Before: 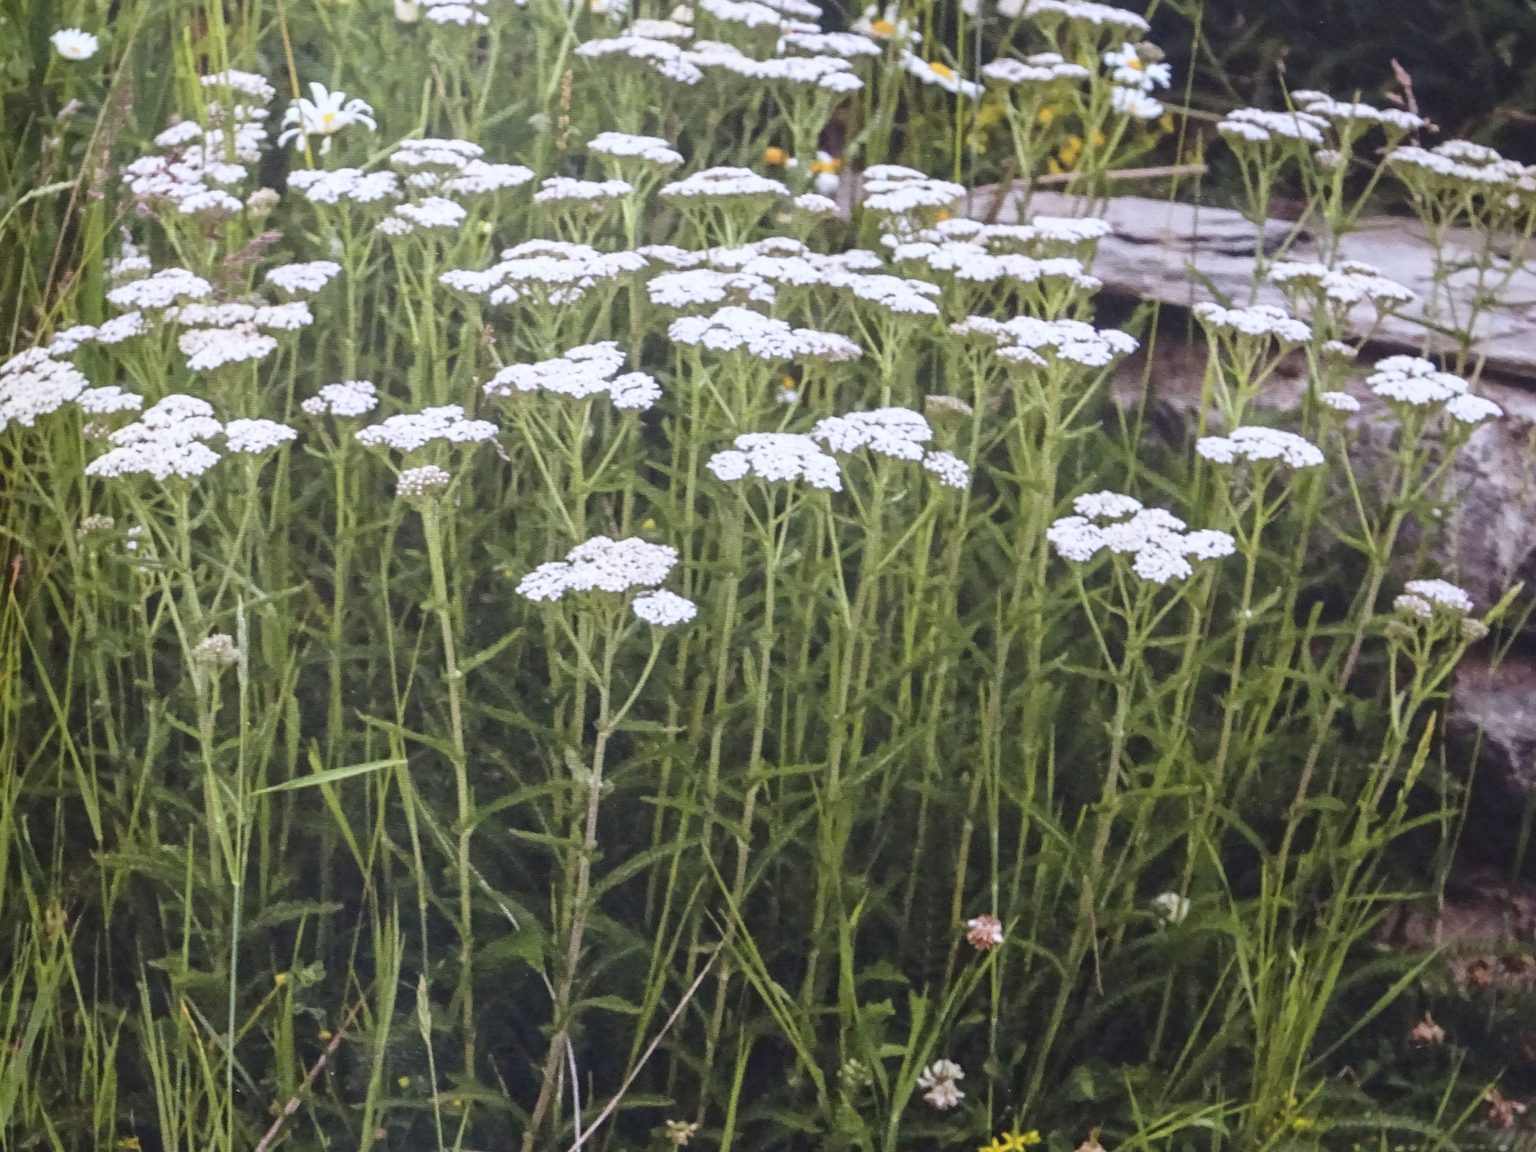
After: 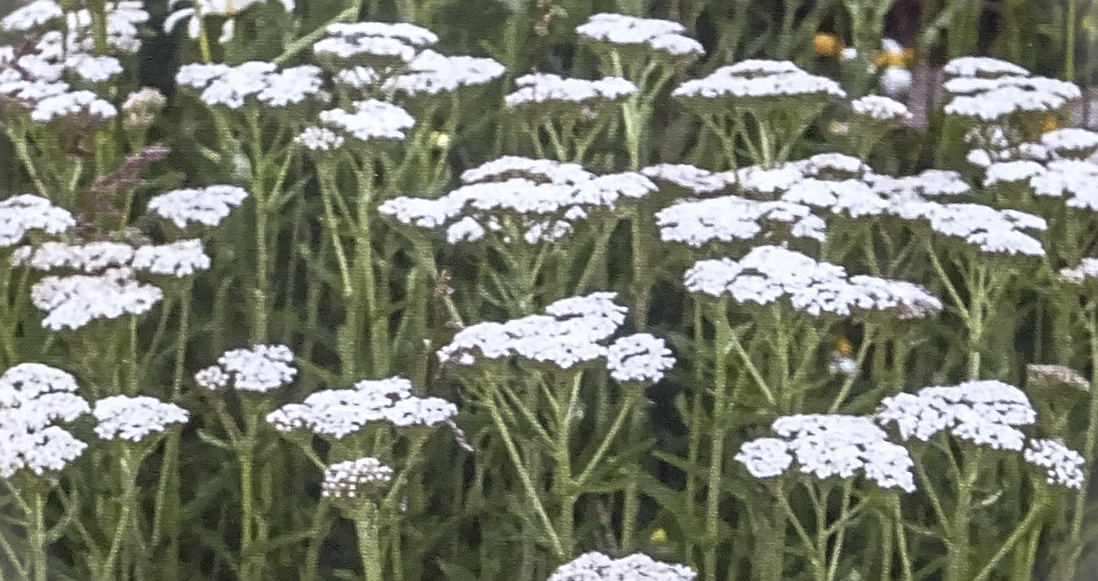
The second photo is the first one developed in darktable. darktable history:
local contrast: on, module defaults
crop: left 10.121%, top 10.631%, right 36.218%, bottom 51.526%
sharpen: on, module defaults
rgb curve: curves: ch0 [(0, 0) (0.415, 0.237) (1, 1)]
vignetting: fall-off start 100%, brightness 0.3, saturation 0
